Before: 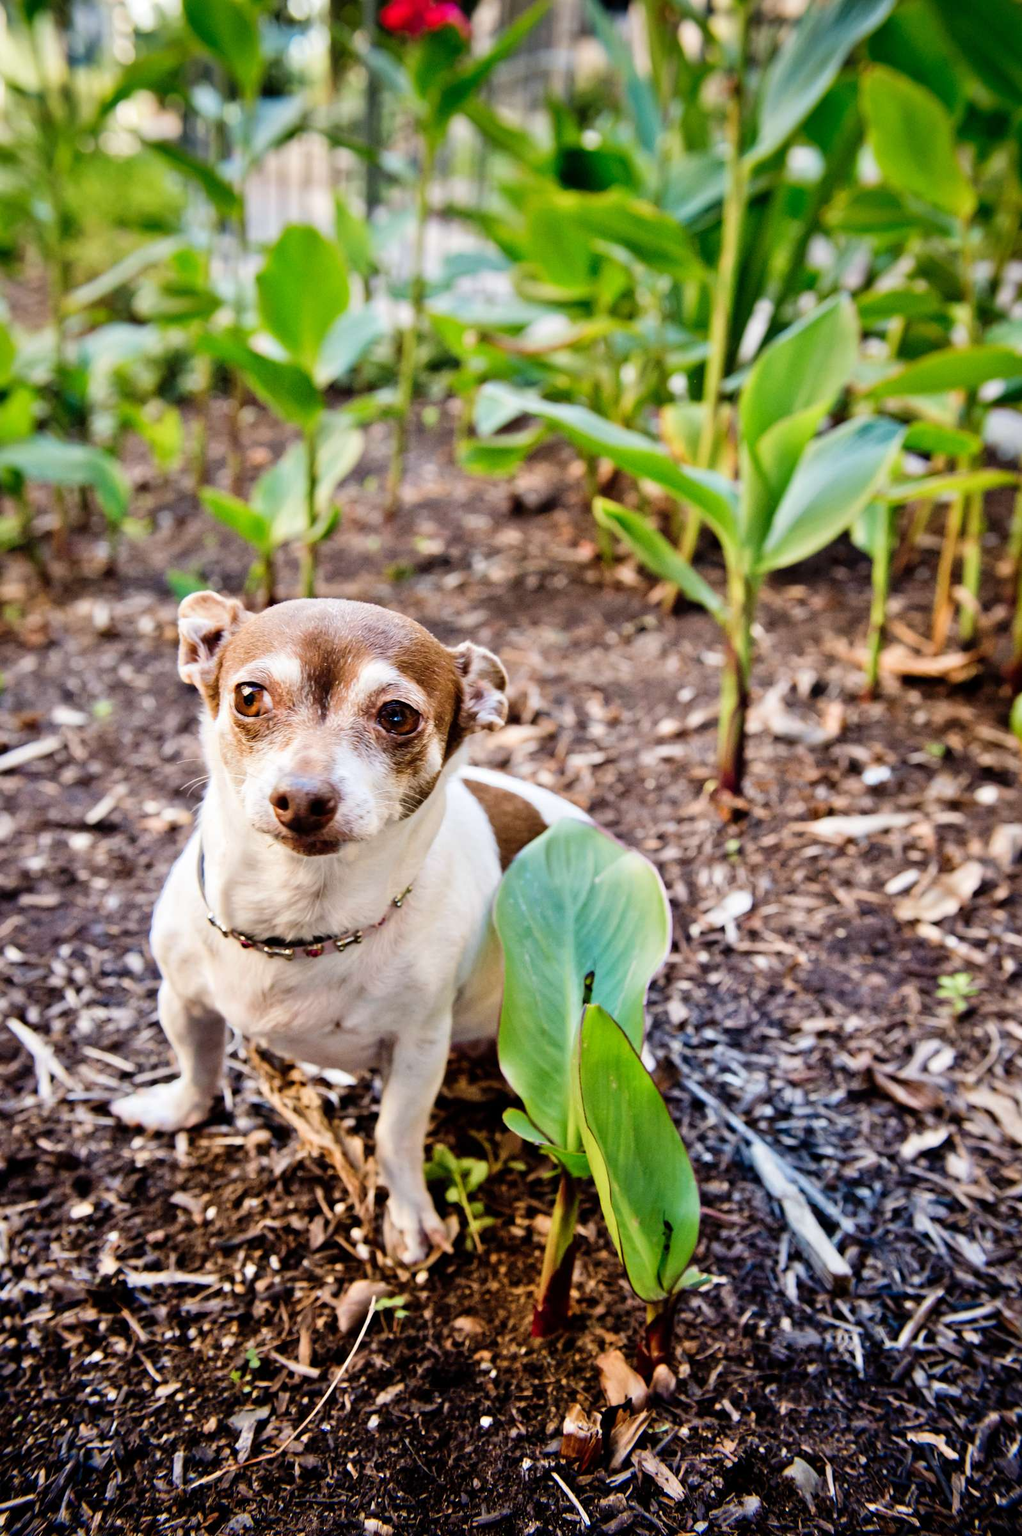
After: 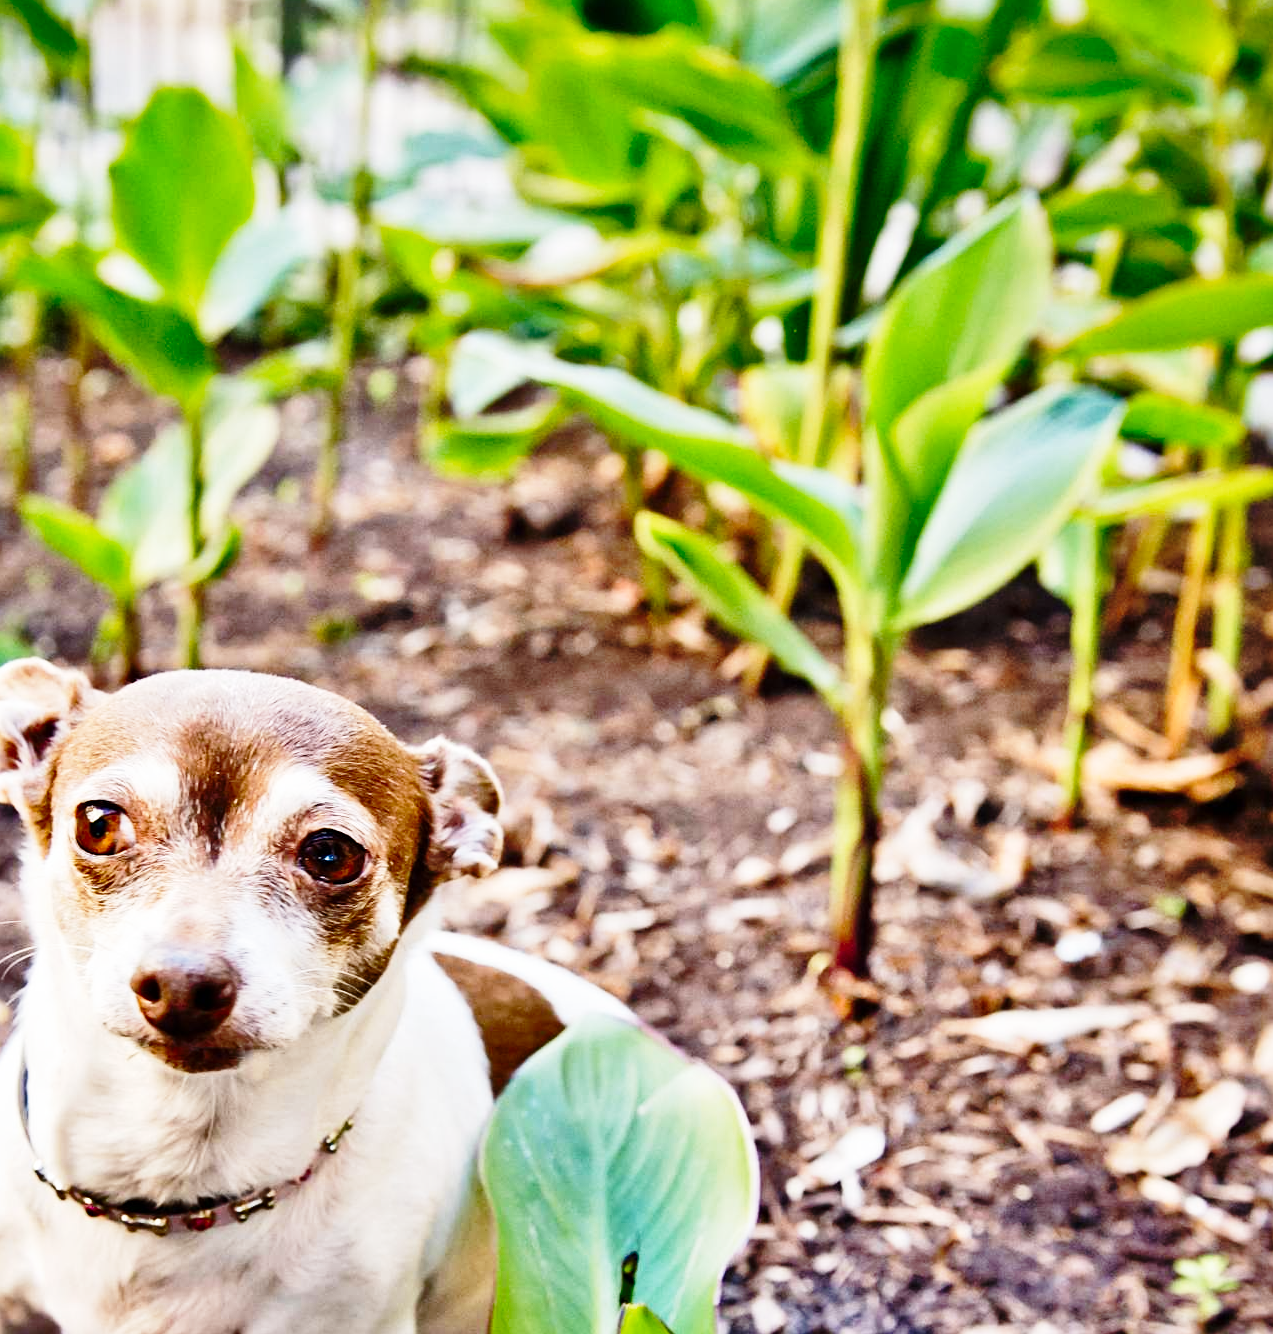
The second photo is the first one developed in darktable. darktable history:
crop: left 18.271%, top 11.078%, right 1.995%, bottom 33.299%
shadows and highlights: low approximation 0.01, soften with gaussian
base curve: curves: ch0 [(0, 0) (0.028, 0.03) (0.121, 0.232) (0.46, 0.748) (0.859, 0.968) (1, 1)], preserve colors none
sharpen: amount 0.205
